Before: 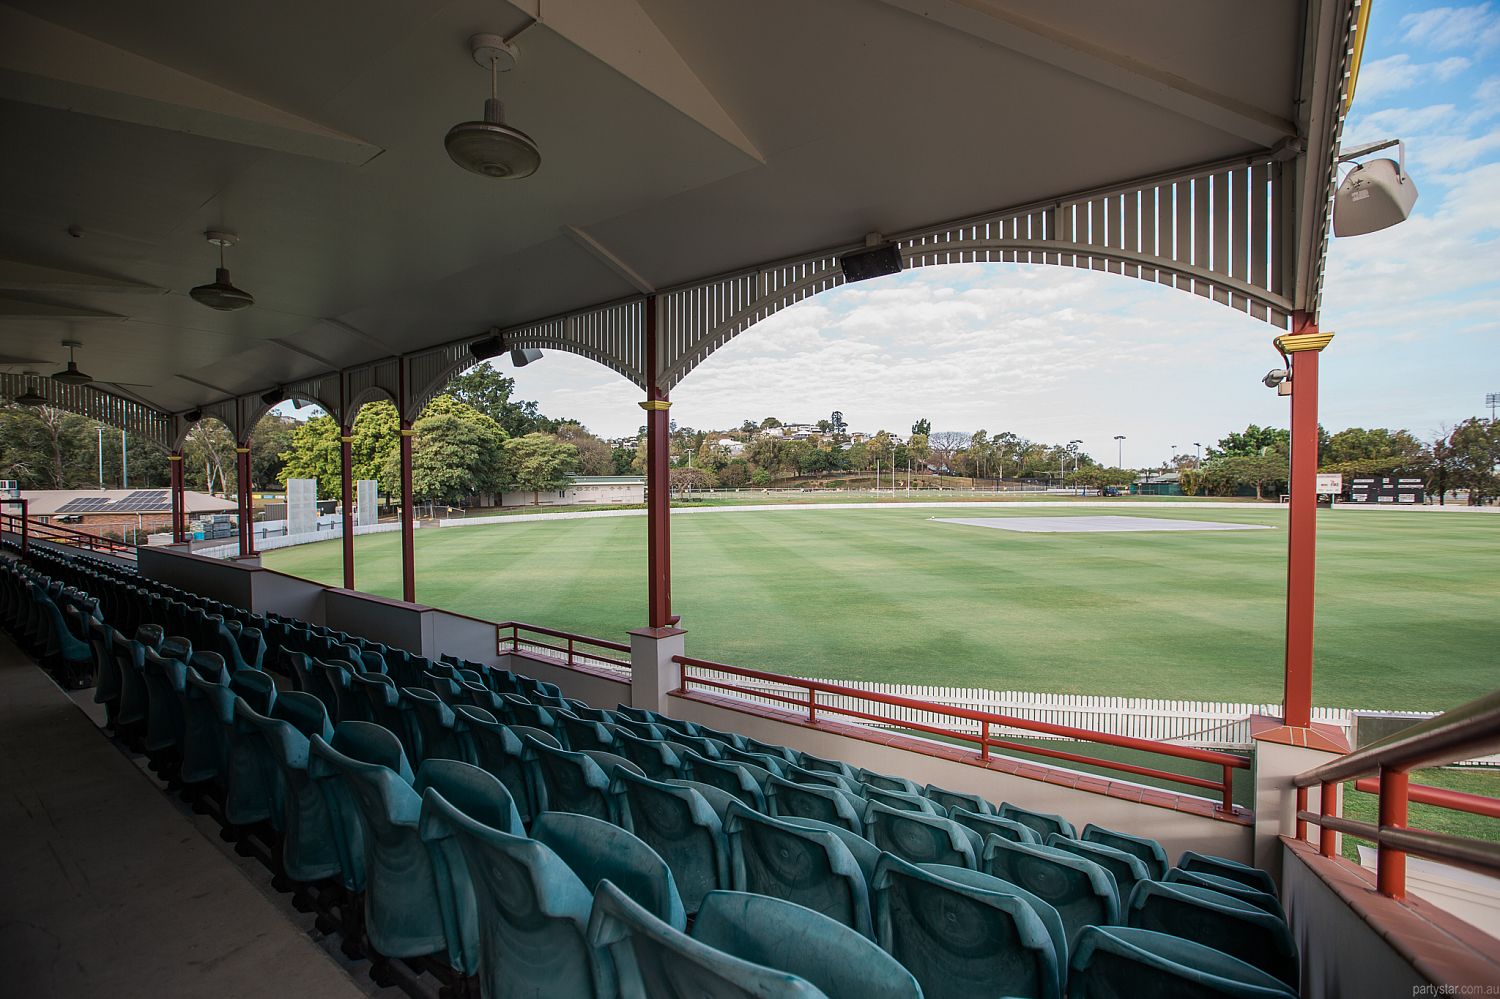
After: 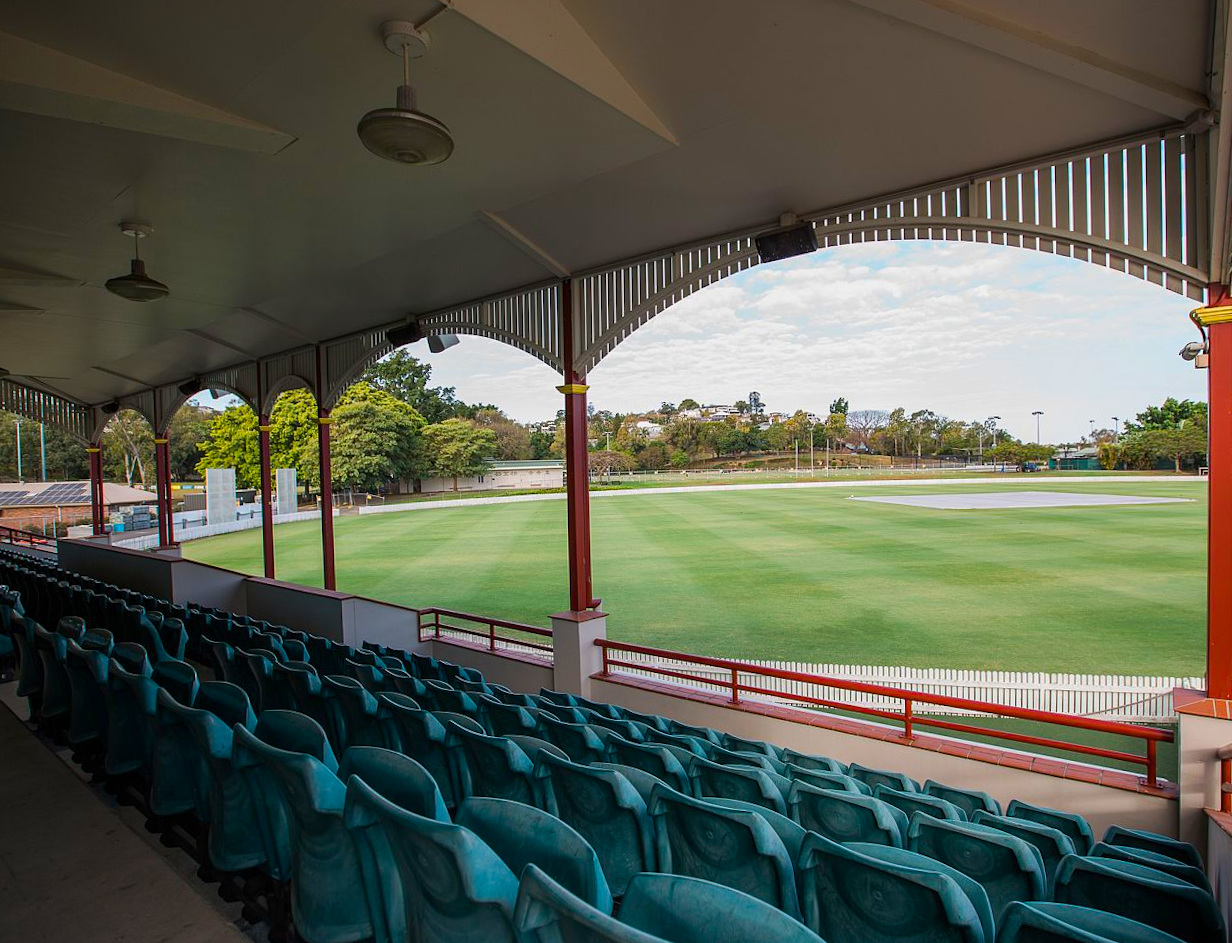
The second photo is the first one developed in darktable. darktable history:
color balance rgb: linear chroma grading › global chroma 10%, perceptual saturation grading › global saturation 30%, global vibrance 10%
crop and rotate: angle 1°, left 4.281%, top 0.642%, right 11.383%, bottom 2.486%
